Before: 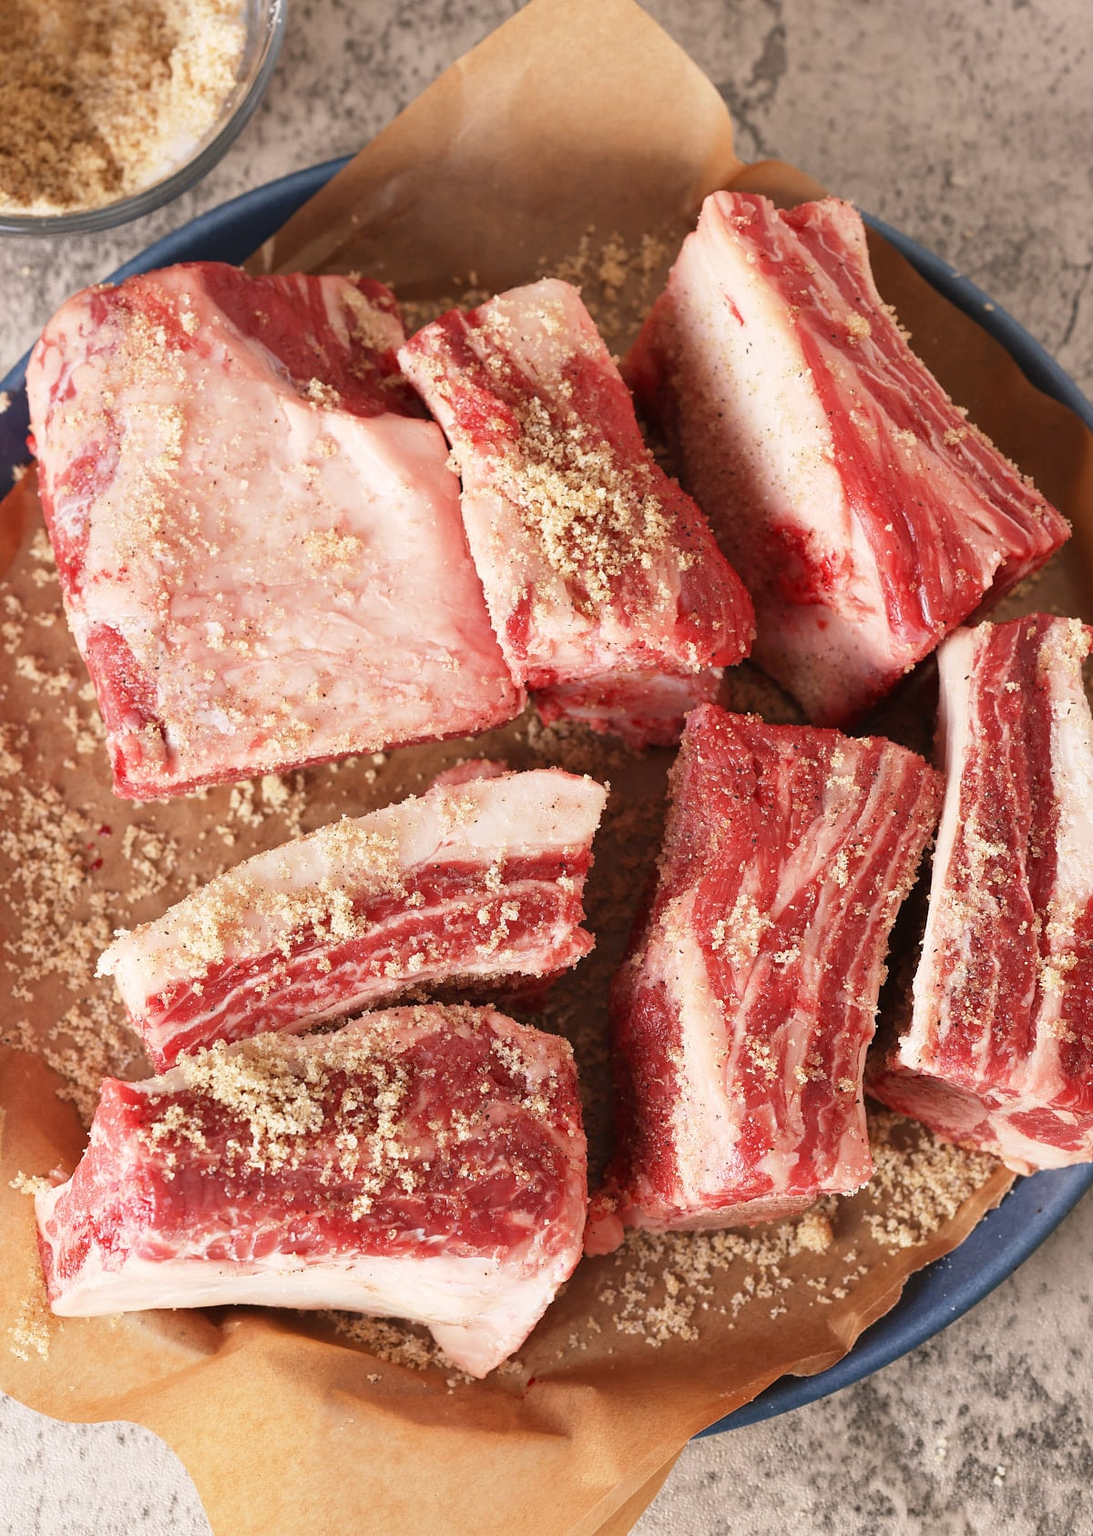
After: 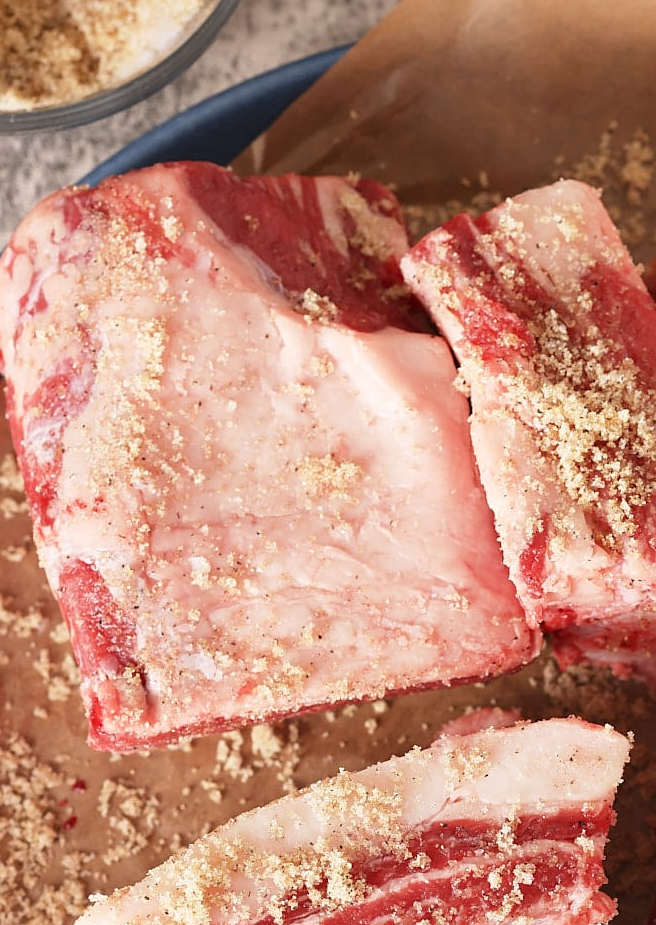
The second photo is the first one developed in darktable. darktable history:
sharpen: amount 0.2
crop and rotate: left 3.047%, top 7.509%, right 42.236%, bottom 37.598%
